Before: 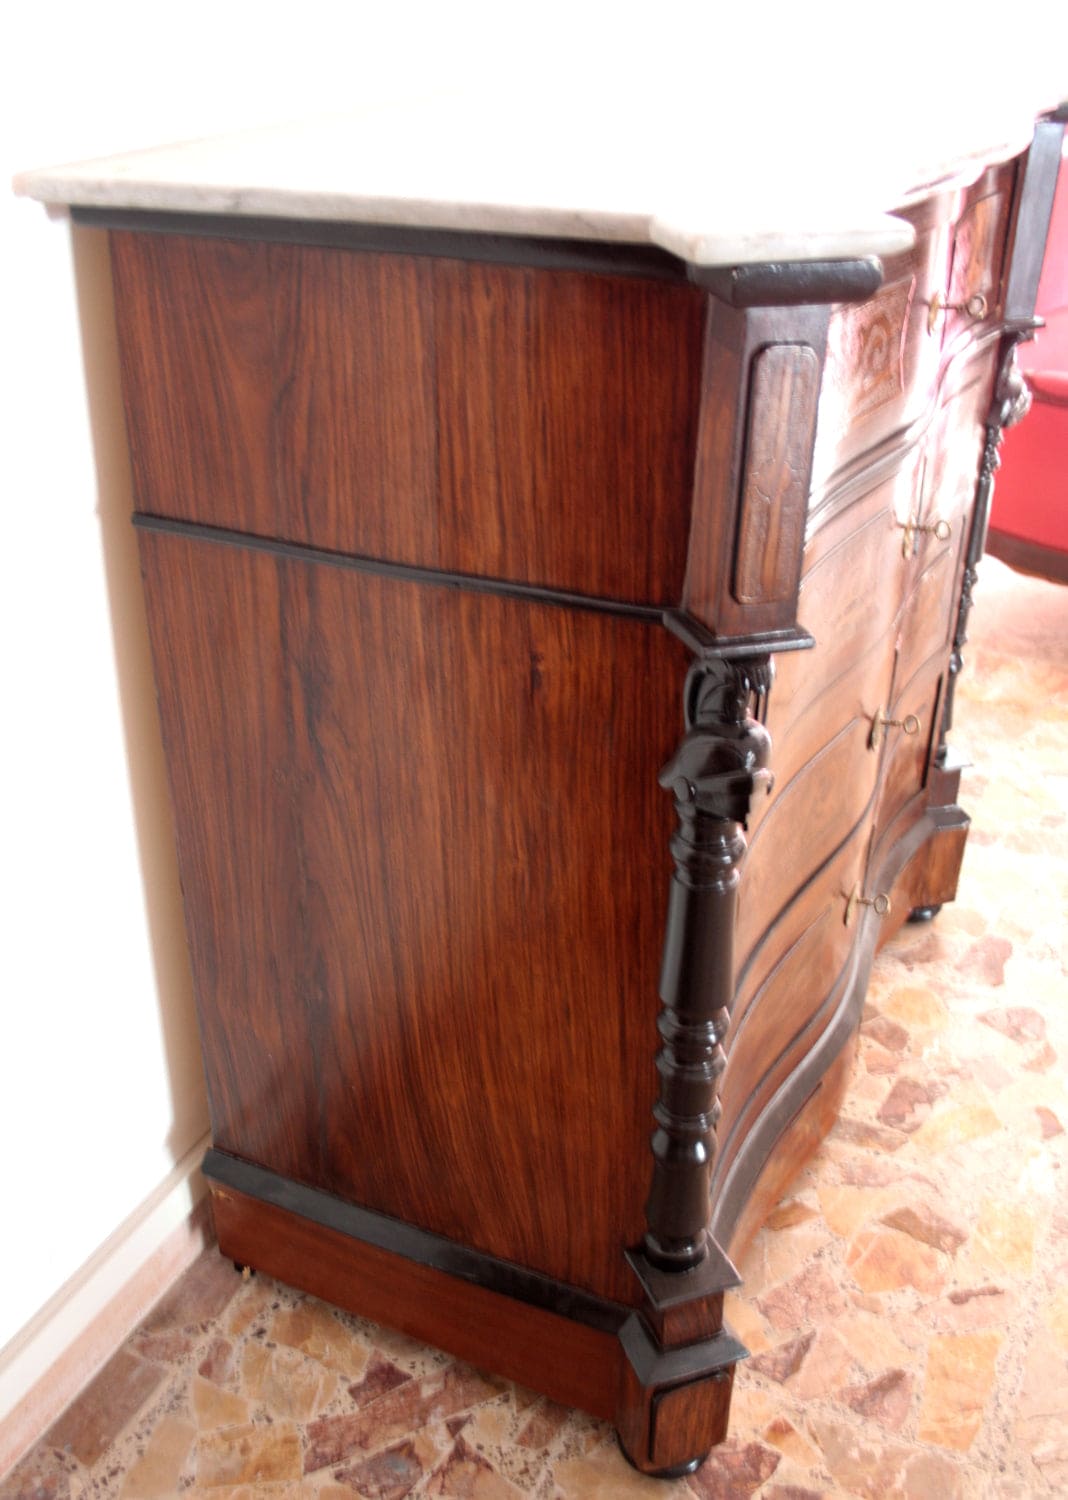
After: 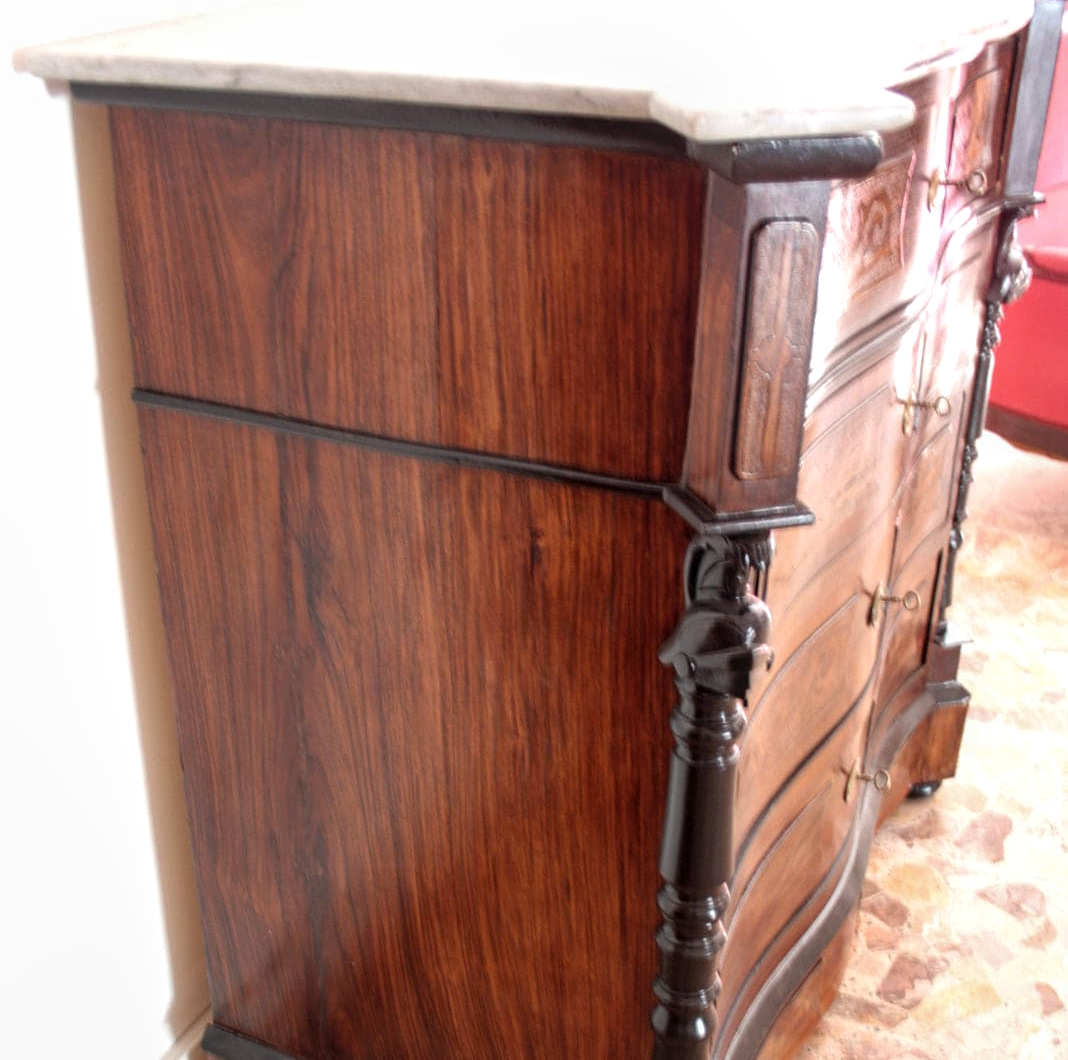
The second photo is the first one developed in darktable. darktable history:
crop and rotate: top 8.293%, bottom 20.996%
local contrast: on, module defaults
